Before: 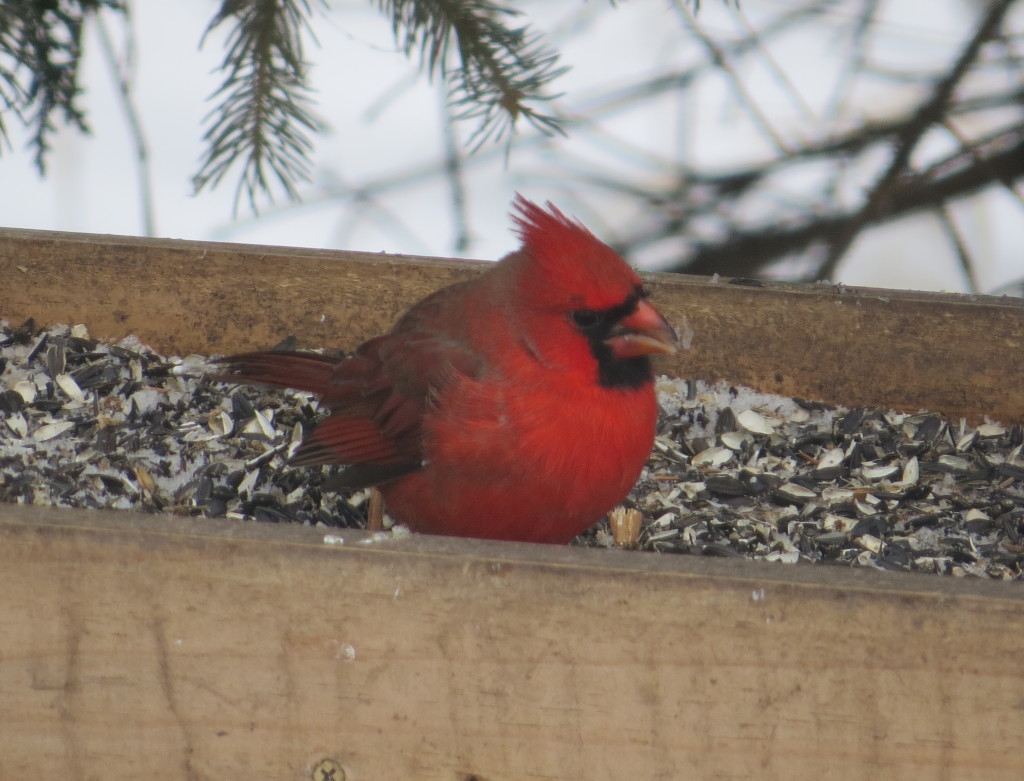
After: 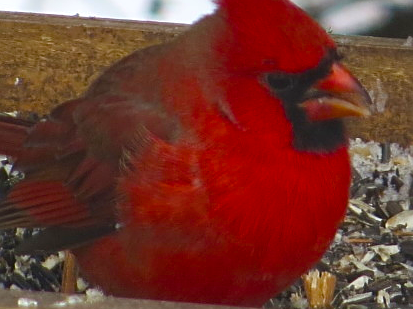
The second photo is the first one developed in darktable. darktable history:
crop: left 29.887%, top 30.363%, right 29.764%, bottom 30.034%
sharpen: on, module defaults
color balance rgb: perceptual saturation grading › global saturation 38.936%, perceptual saturation grading › highlights -25.386%, perceptual saturation grading › mid-tones 34.963%, perceptual saturation grading › shadows 36.042%, perceptual brilliance grading › global brilliance 14.567%, perceptual brilliance grading › shadows -35.33%, contrast -10.32%
